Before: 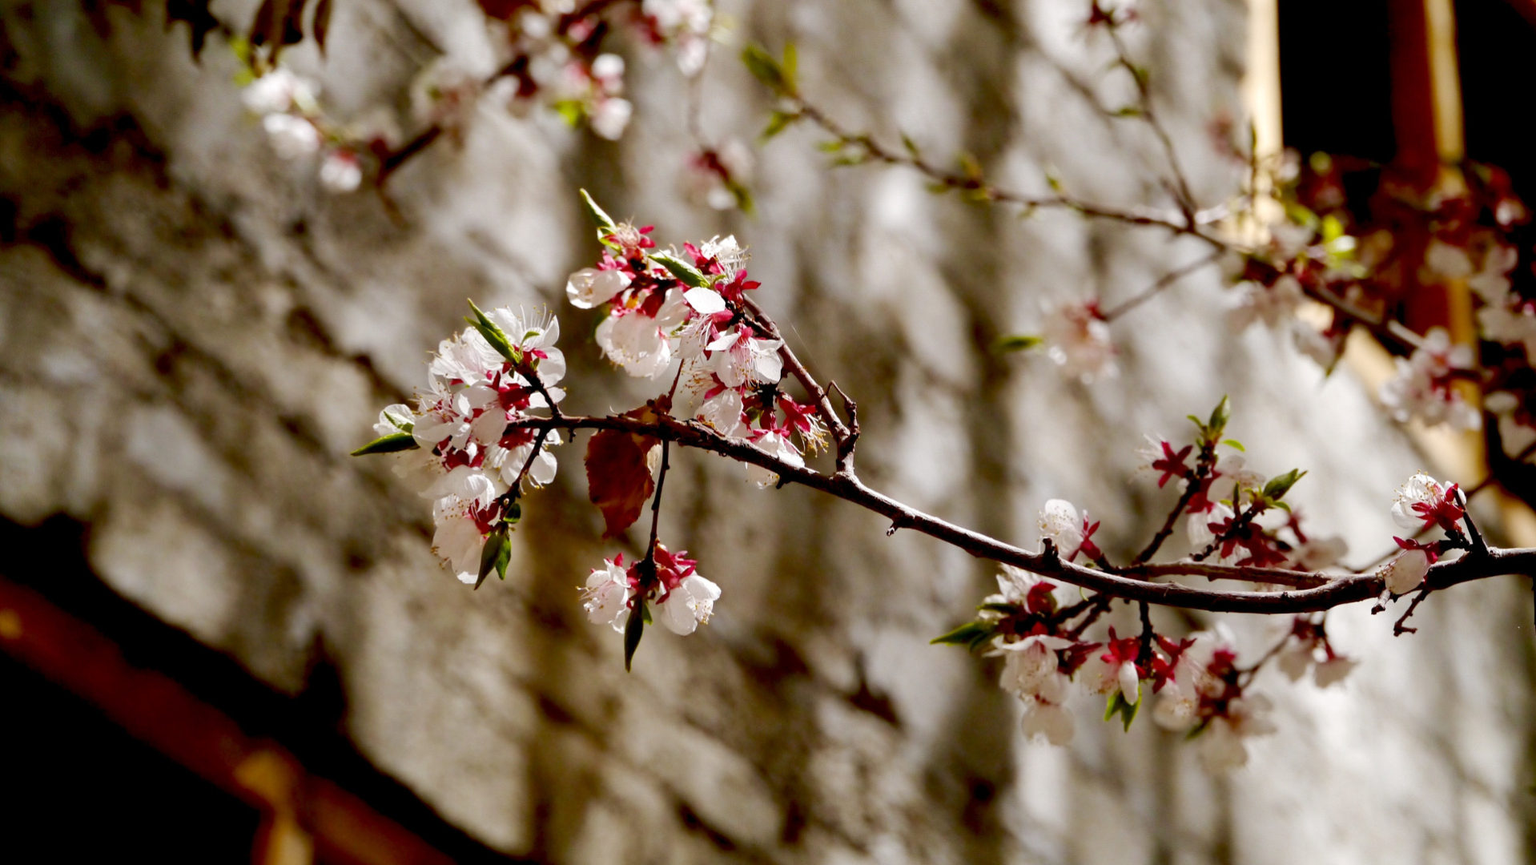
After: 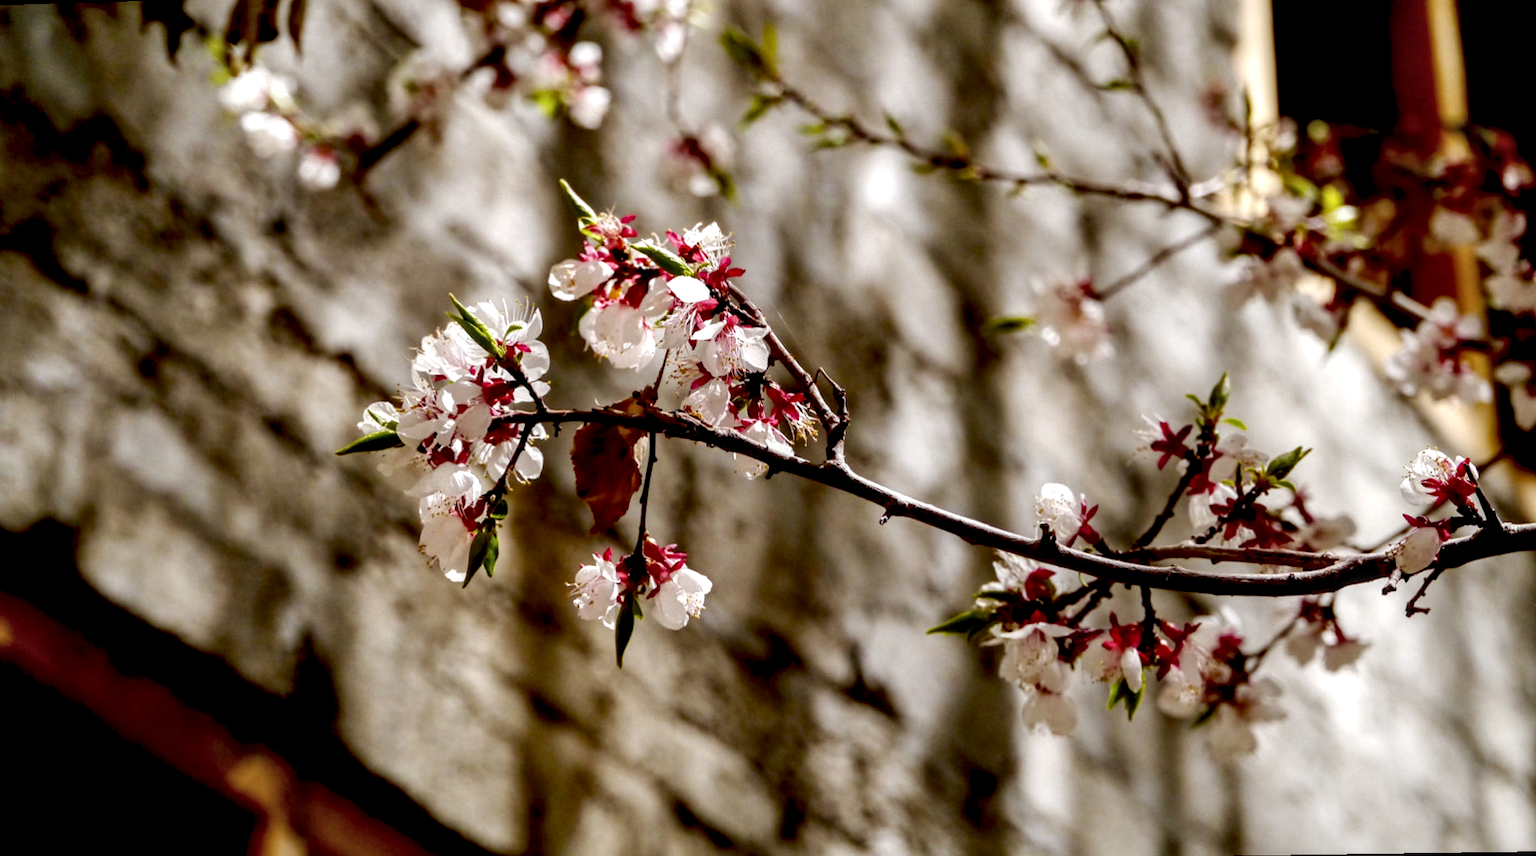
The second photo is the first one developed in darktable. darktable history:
local contrast: detail 160%
rotate and perspective: rotation -1.32°, lens shift (horizontal) -0.031, crop left 0.015, crop right 0.985, crop top 0.047, crop bottom 0.982
